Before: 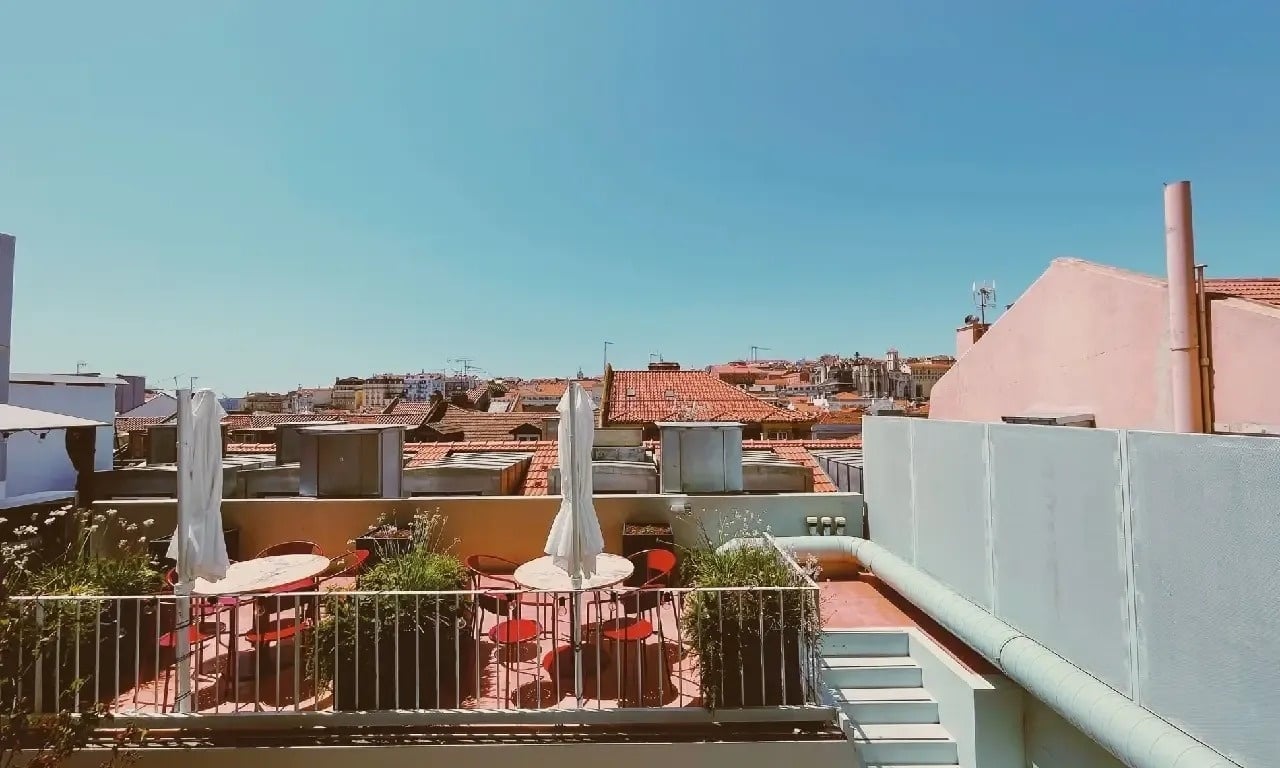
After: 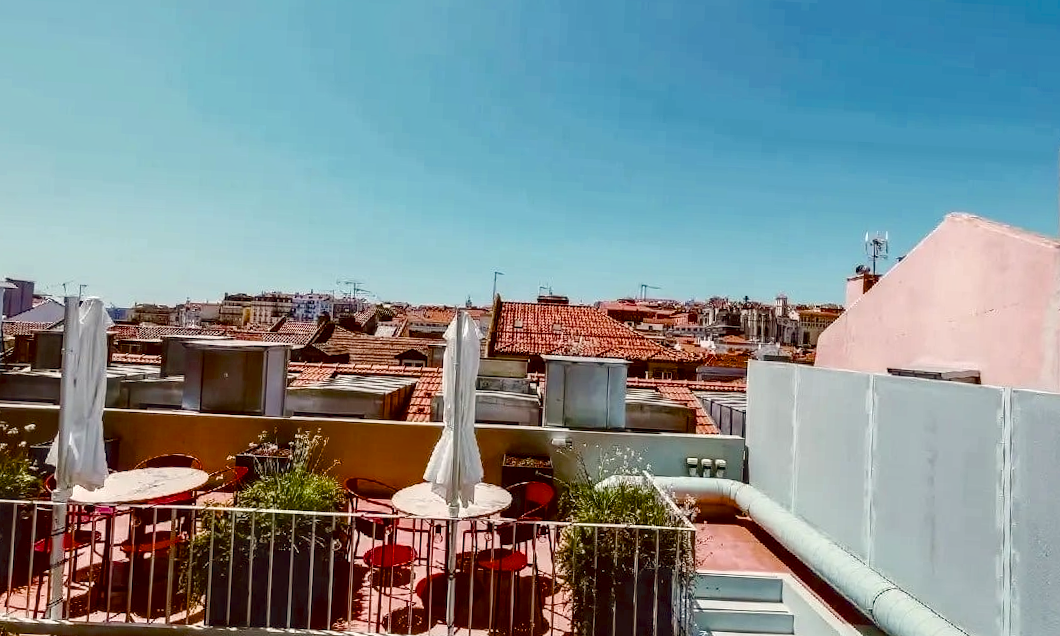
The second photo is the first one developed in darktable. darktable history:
color balance rgb: global offset › chroma 0.096%, global offset › hue 251.25°, perceptual saturation grading › global saturation 20%, perceptual saturation grading › highlights -25.616%, perceptual saturation grading › shadows 49.952%, global vibrance 6.905%, saturation formula JzAzBz (2021)
crop and rotate: angle -3.12°, left 5.124%, top 5.217%, right 4.669%, bottom 4.514%
local contrast: detail 150%
